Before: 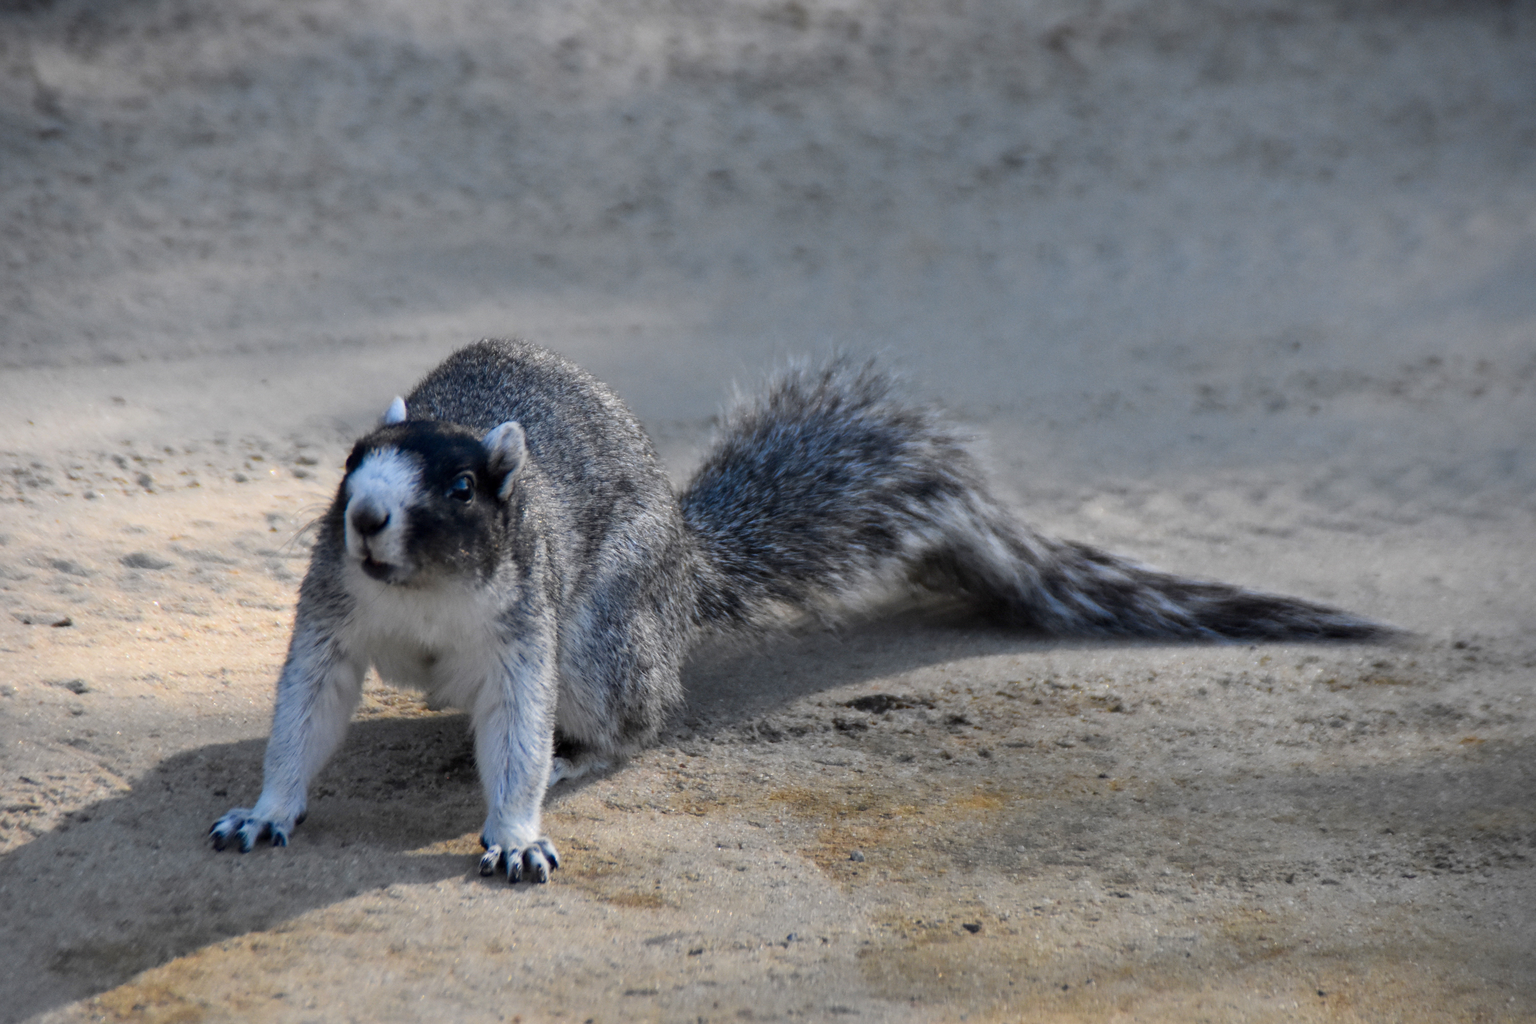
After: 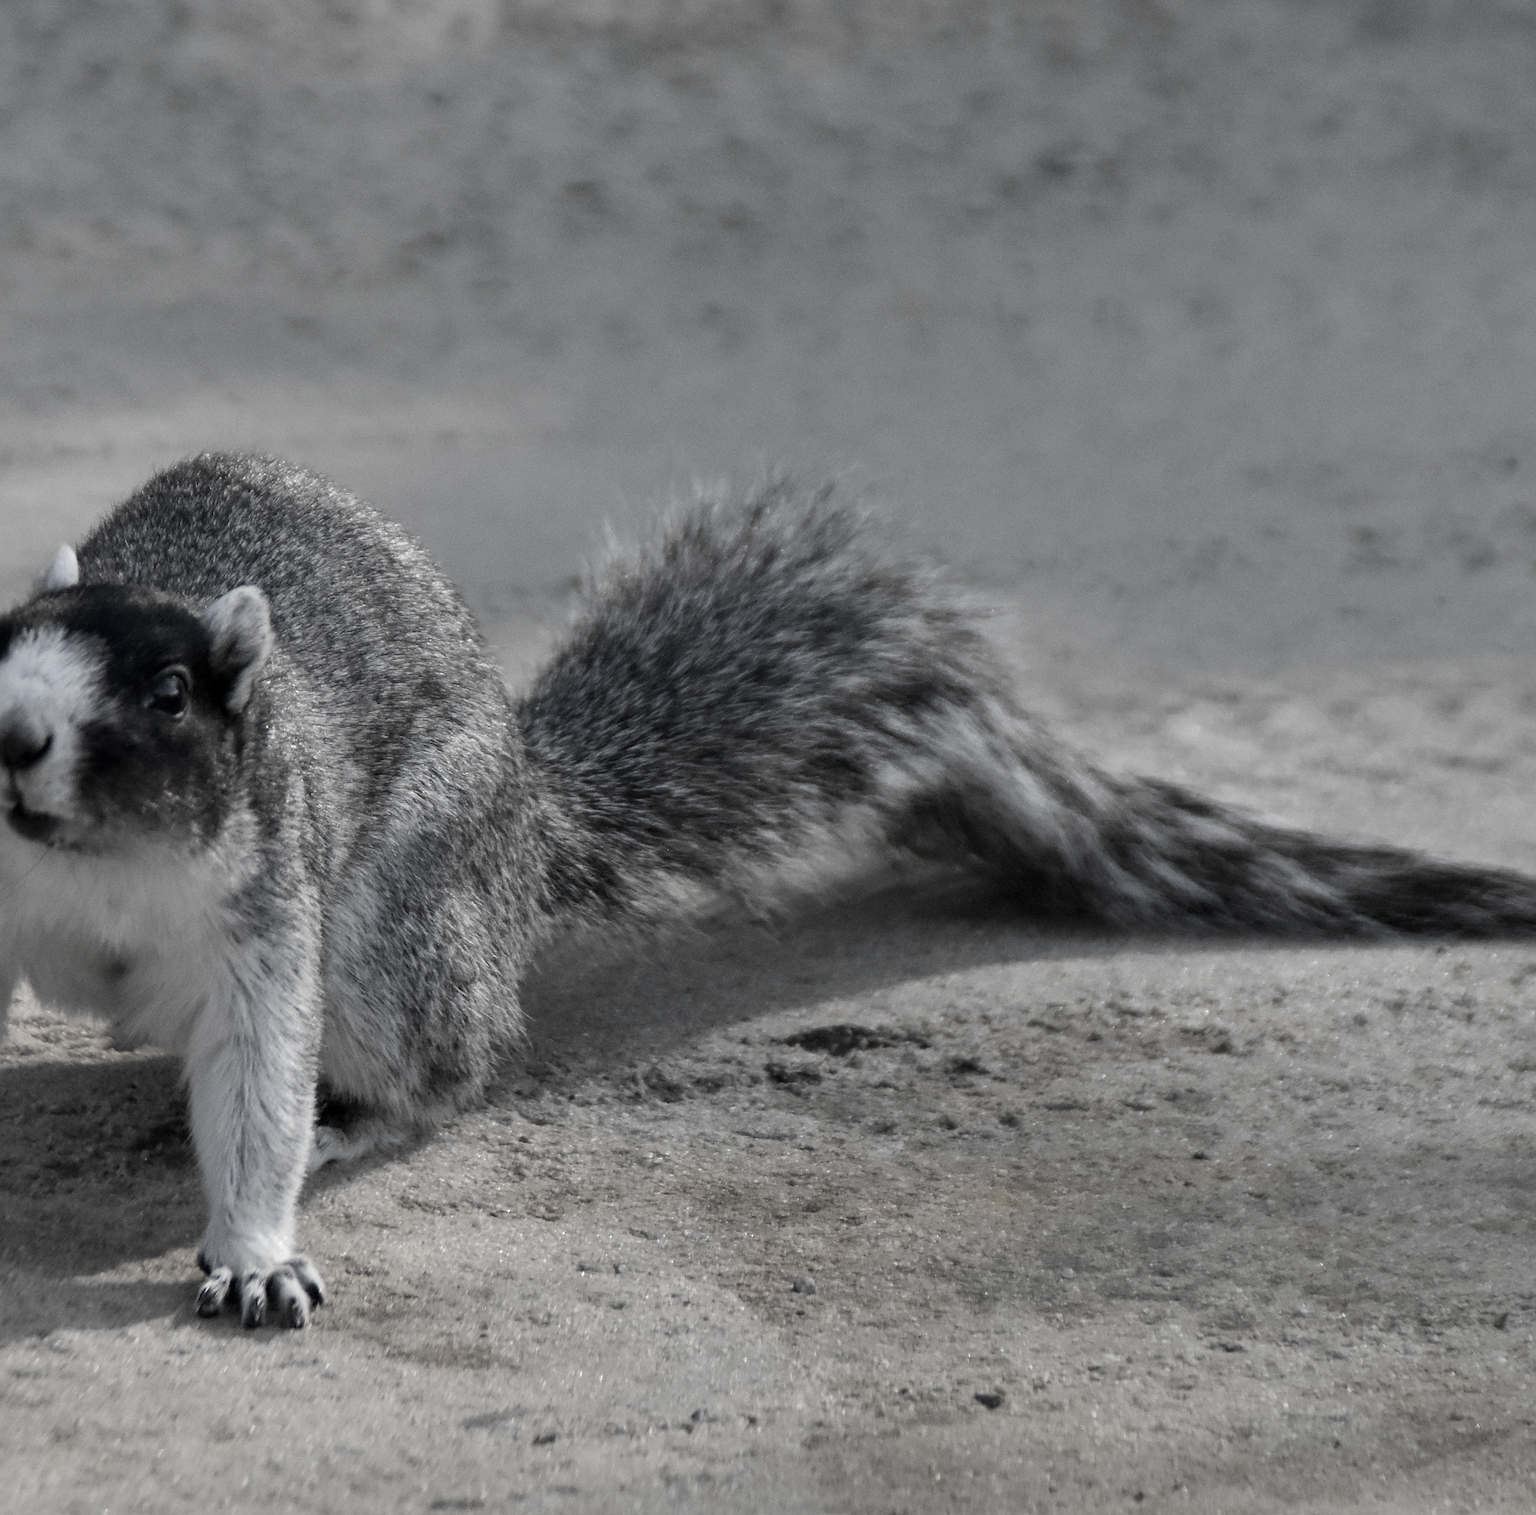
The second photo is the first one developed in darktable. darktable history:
sharpen: on, module defaults
crop and rotate: left 23.272%, top 5.644%, right 14.575%, bottom 2.363%
color correction: highlights b* 0.044, saturation 0.185
